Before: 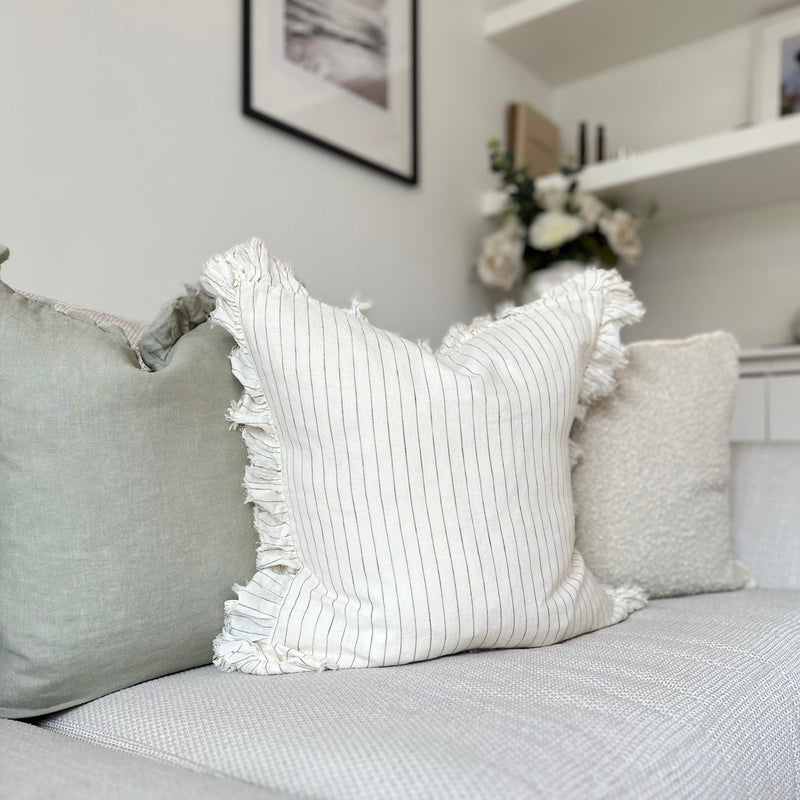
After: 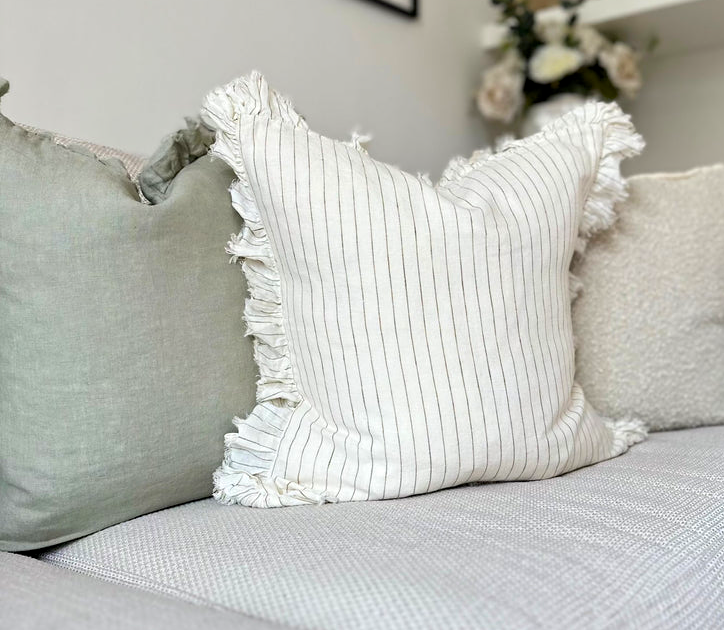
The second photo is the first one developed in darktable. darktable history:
contrast equalizer: y [[0.5, 0.504, 0.515, 0.527, 0.535, 0.534], [0.5 ×6], [0.491, 0.387, 0.179, 0.068, 0.068, 0.068], [0 ×5, 0.023], [0 ×6]]
color balance rgb: perceptual saturation grading › global saturation 20%, global vibrance 20%
crop: top 20.916%, right 9.437%, bottom 0.316%
